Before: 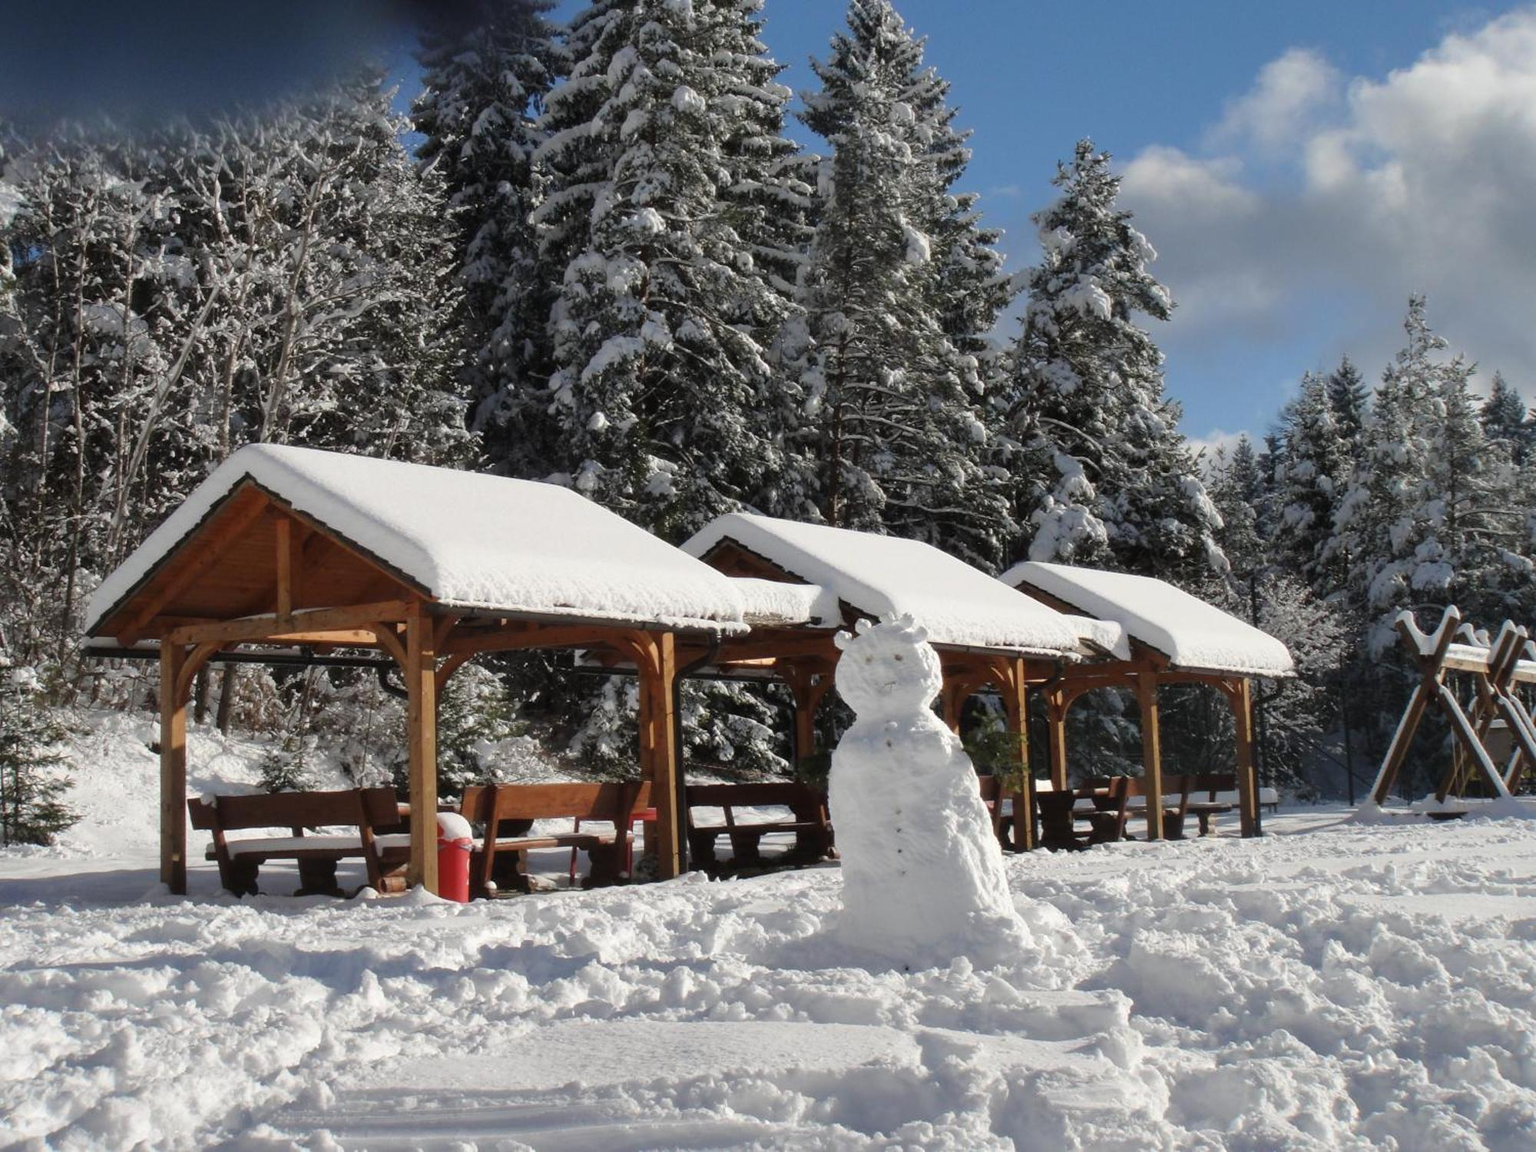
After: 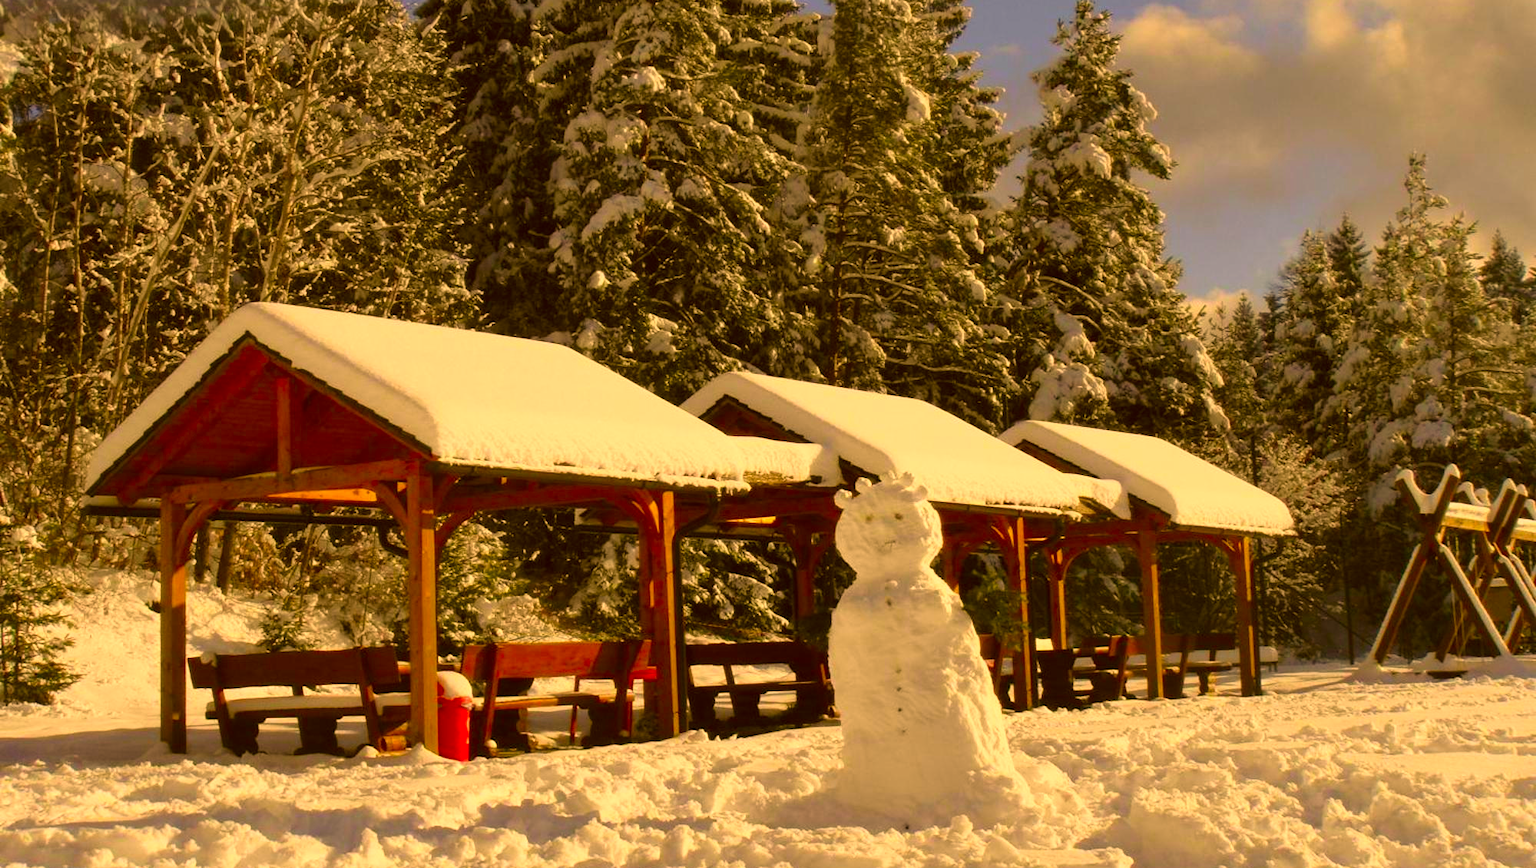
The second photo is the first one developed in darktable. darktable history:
shadows and highlights: shadows 1.89, highlights 38
crop and rotate: top 12.311%, bottom 12.237%
color correction: highlights a* 11.11, highlights b* 30.04, shadows a* 2.88, shadows b* 17.75, saturation 1.75
